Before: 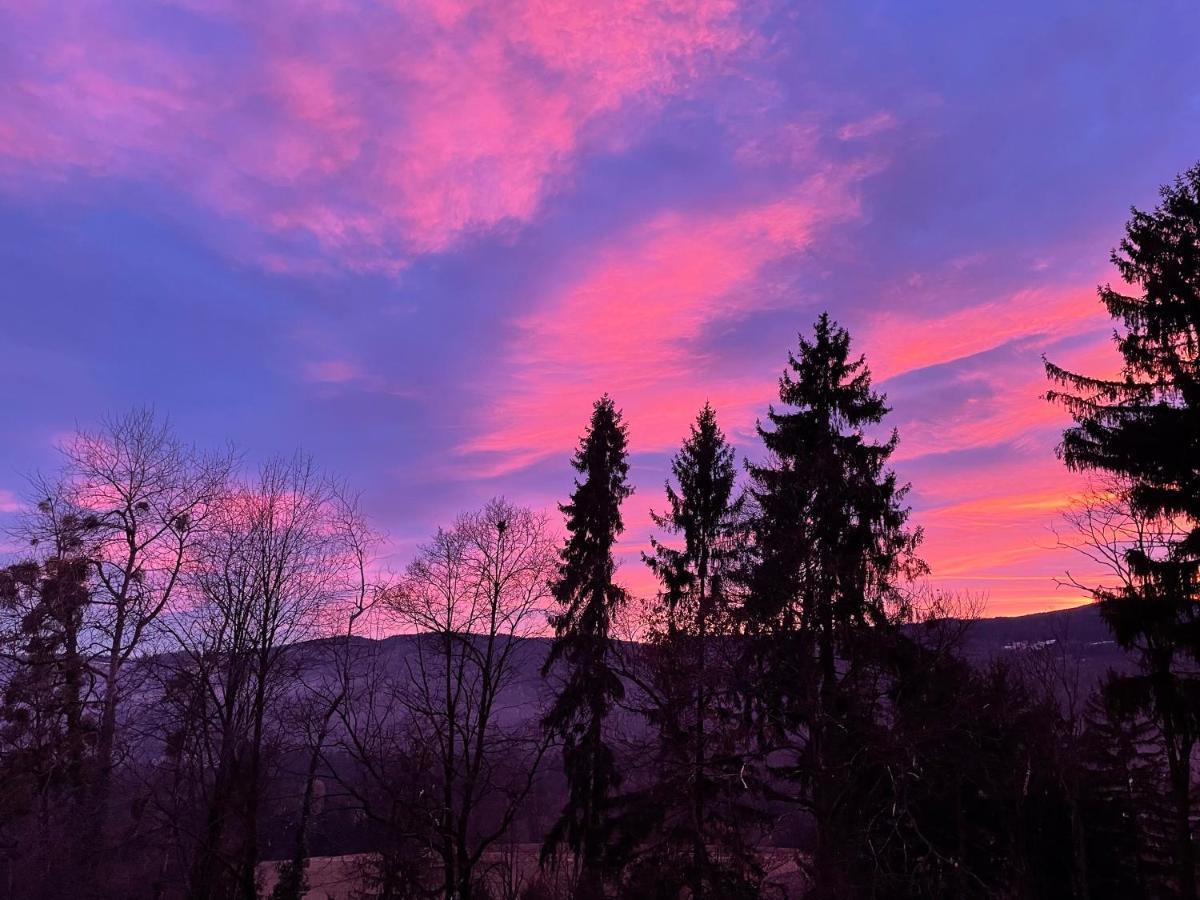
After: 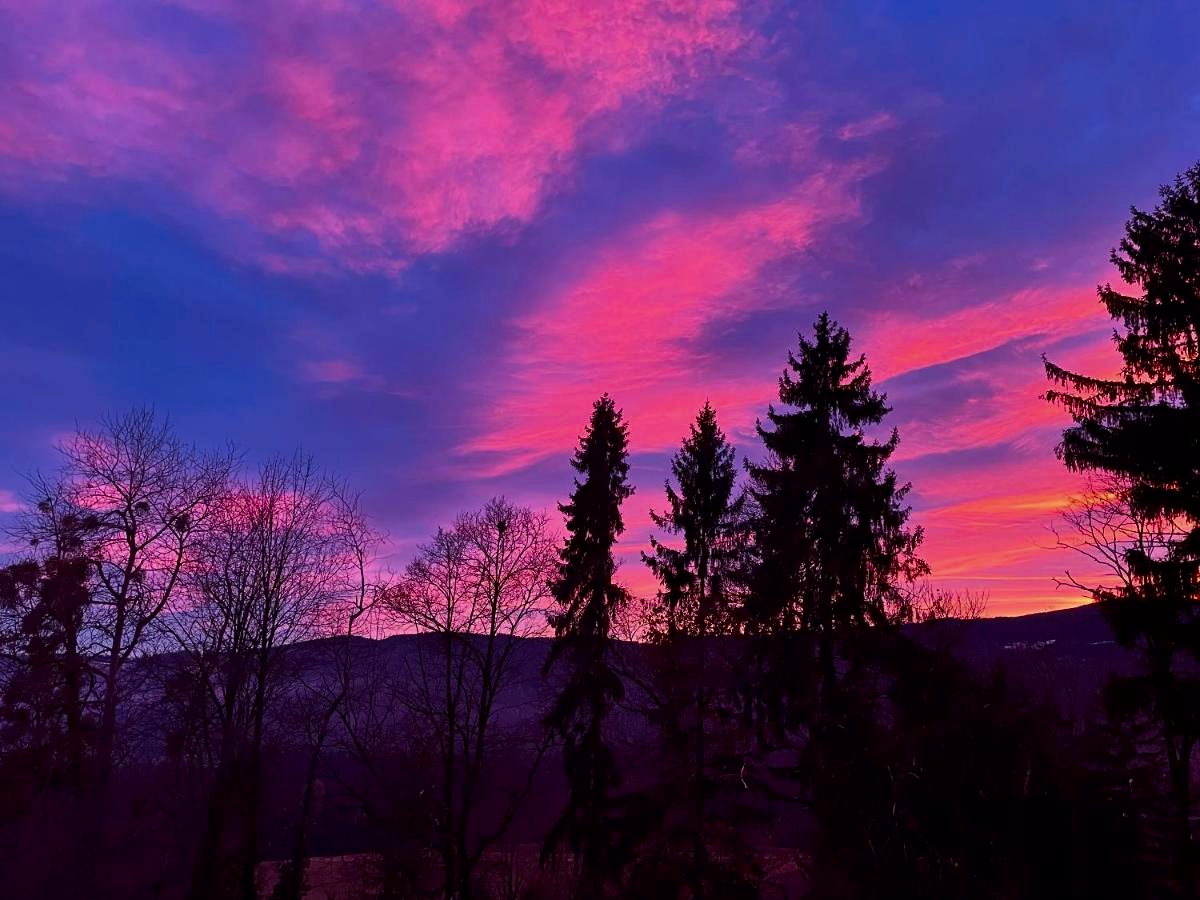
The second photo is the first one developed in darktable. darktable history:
contrast brightness saturation: contrast 0.135, brightness -0.228, saturation 0.146
